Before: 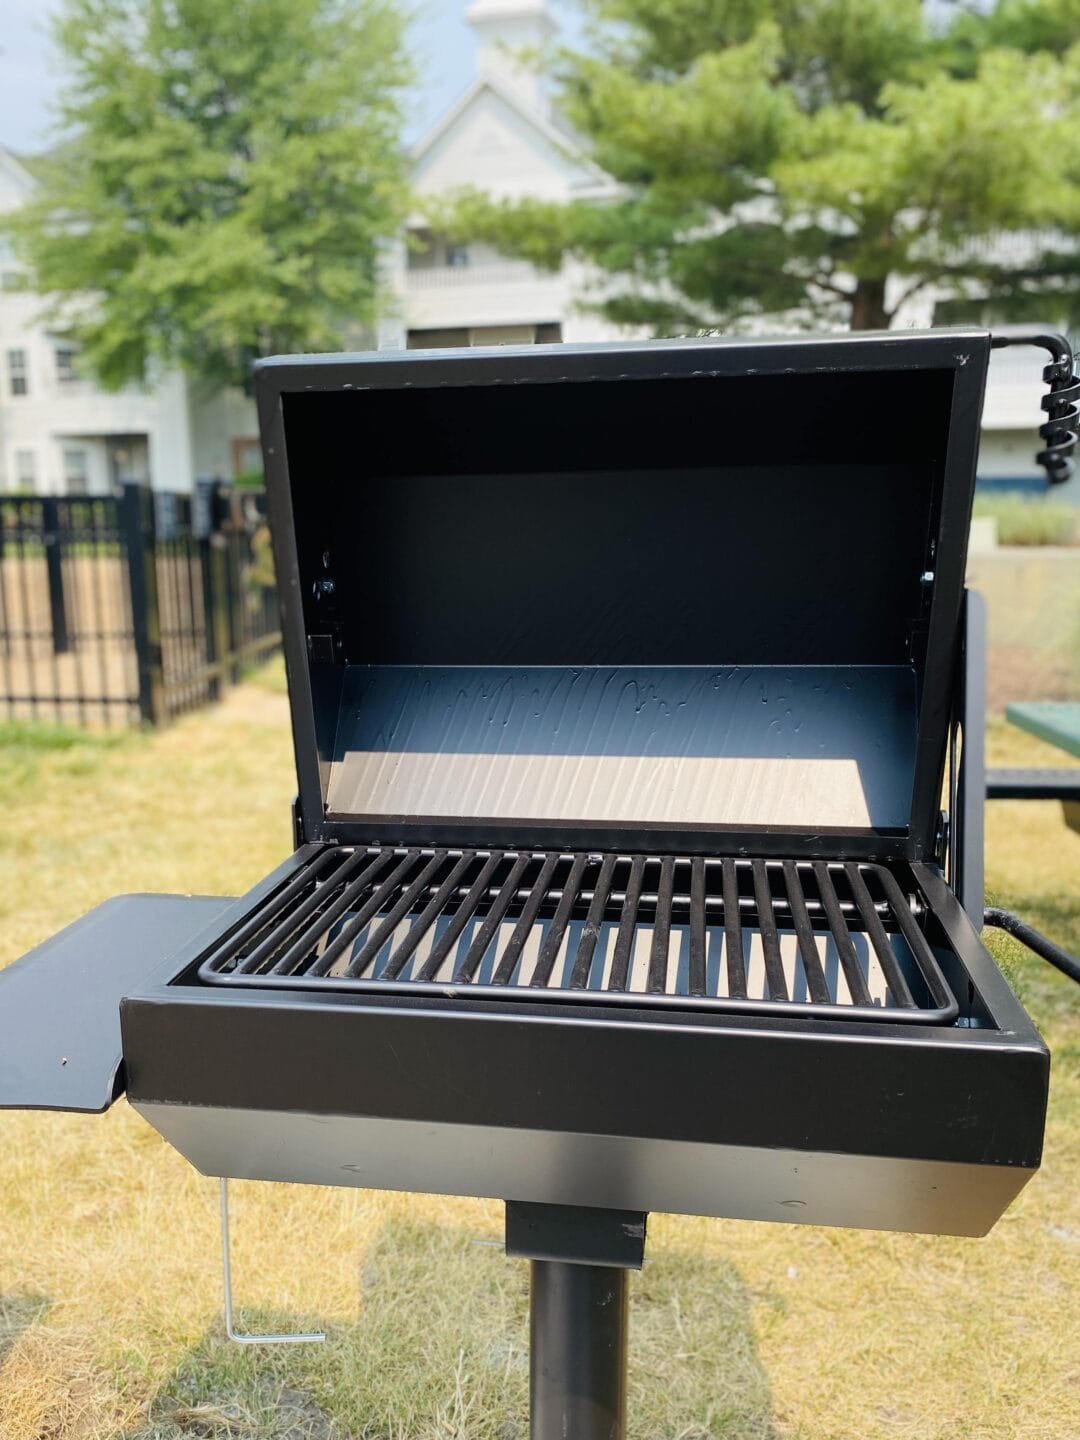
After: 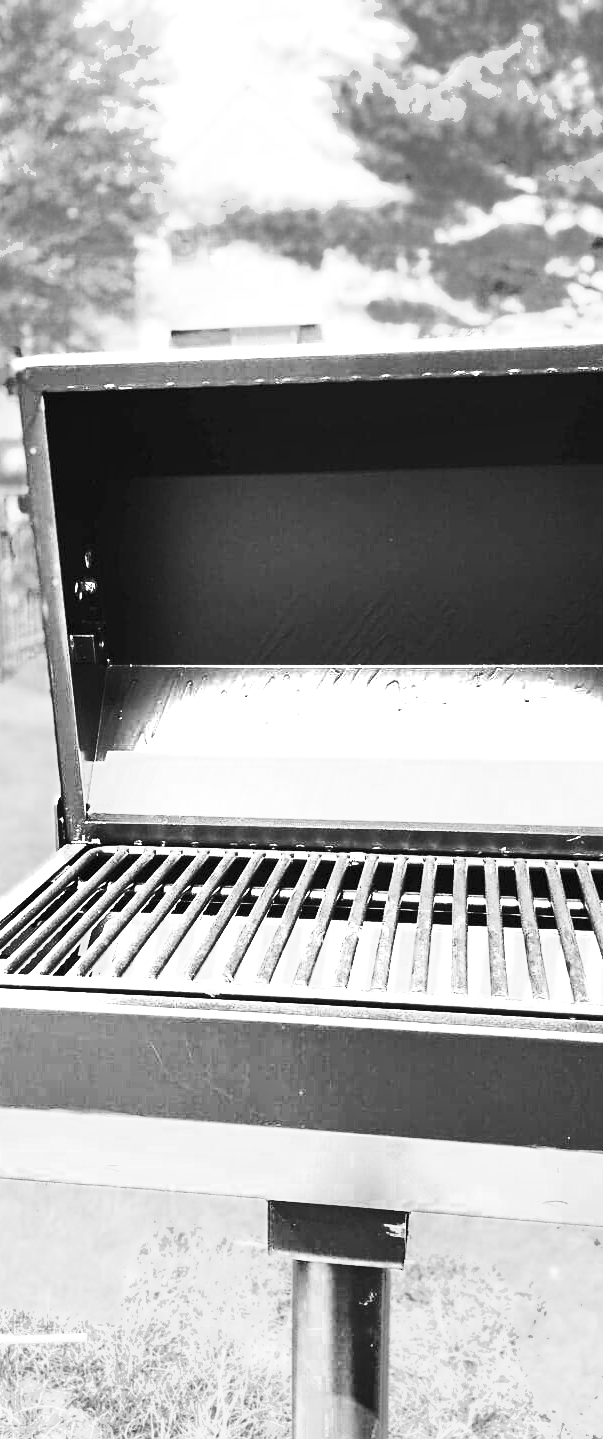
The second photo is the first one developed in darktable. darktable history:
contrast brightness saturation: contrast 0.626, brightness 0.324, saturation 0.142
base curve: curves: ch0 [(0, 0) (0.088, 0.125) (0.176, 0.251) (0.354, 0.501) (0.613, 0.749) (1, 0.877)], preserve colors none
shadows and highlights: shadows 52.45, soften with gaussian
crop: left 22.041%, right 22.062%, bottom 0.007%
color zones: curves: ch0 [(0.287, 0.048) (0.493, 0.484) (0.737, 0.816)]; ch1 [(0, 0) (0.143, 0) (0.286, 0) (0.429, 0) (0.571, 0) (0.714, 0) (0.857, 0)]
color correction: highlights b* 0.051, saturation 0.529
exposure: exposure 1.992 EV, compensate highlight preservation false
